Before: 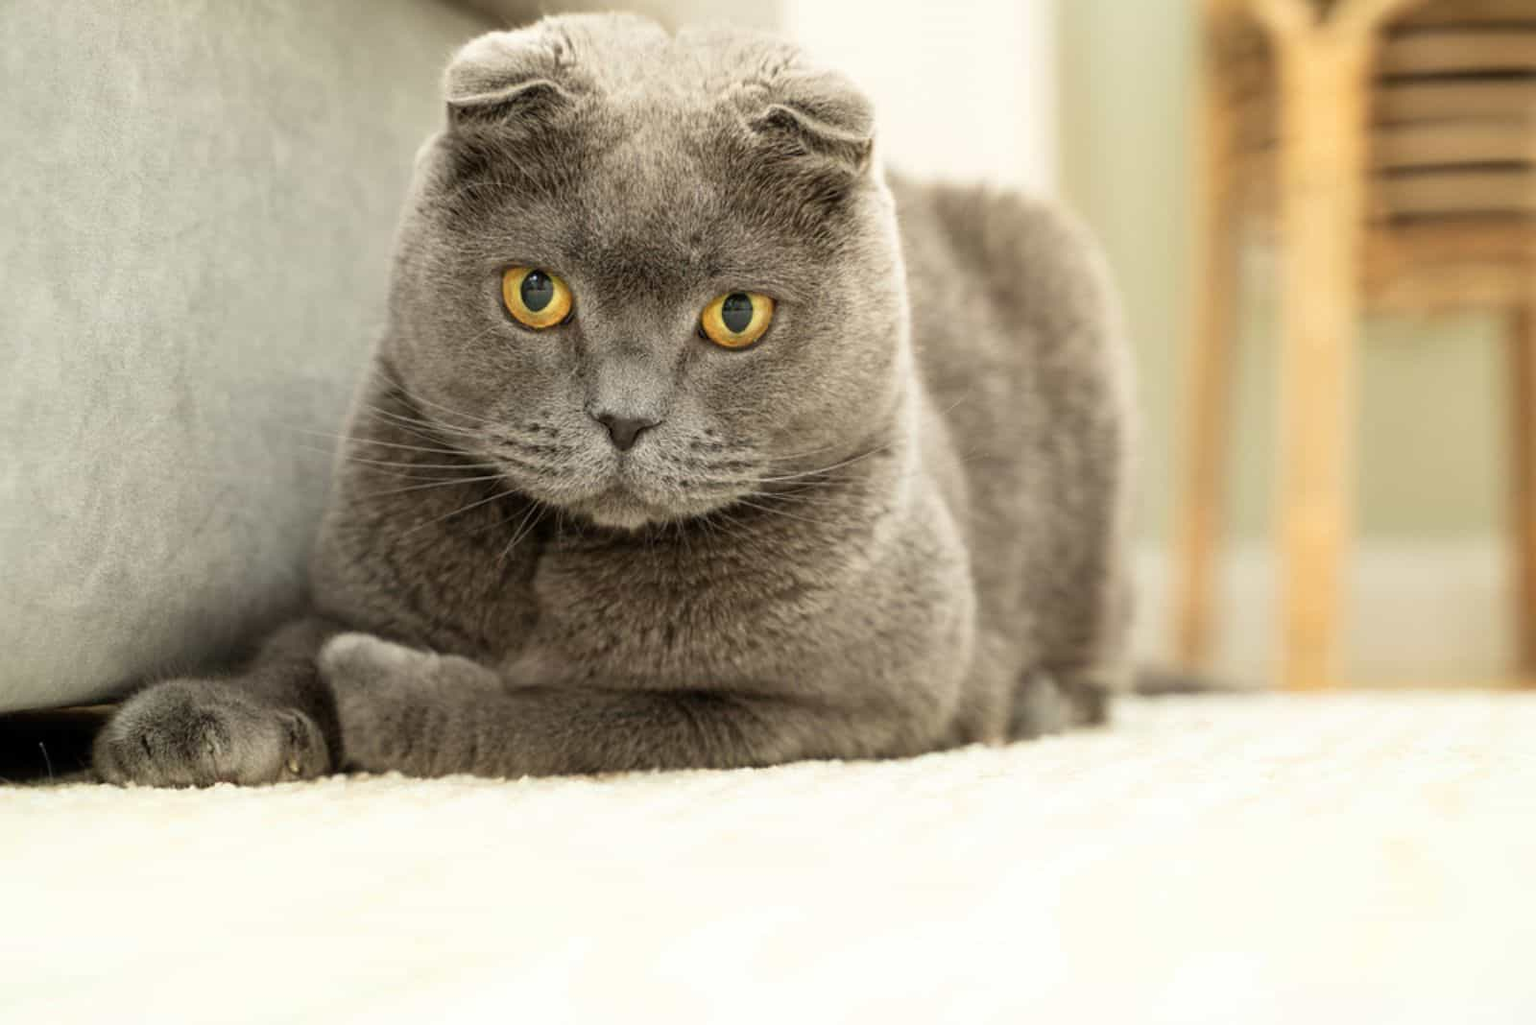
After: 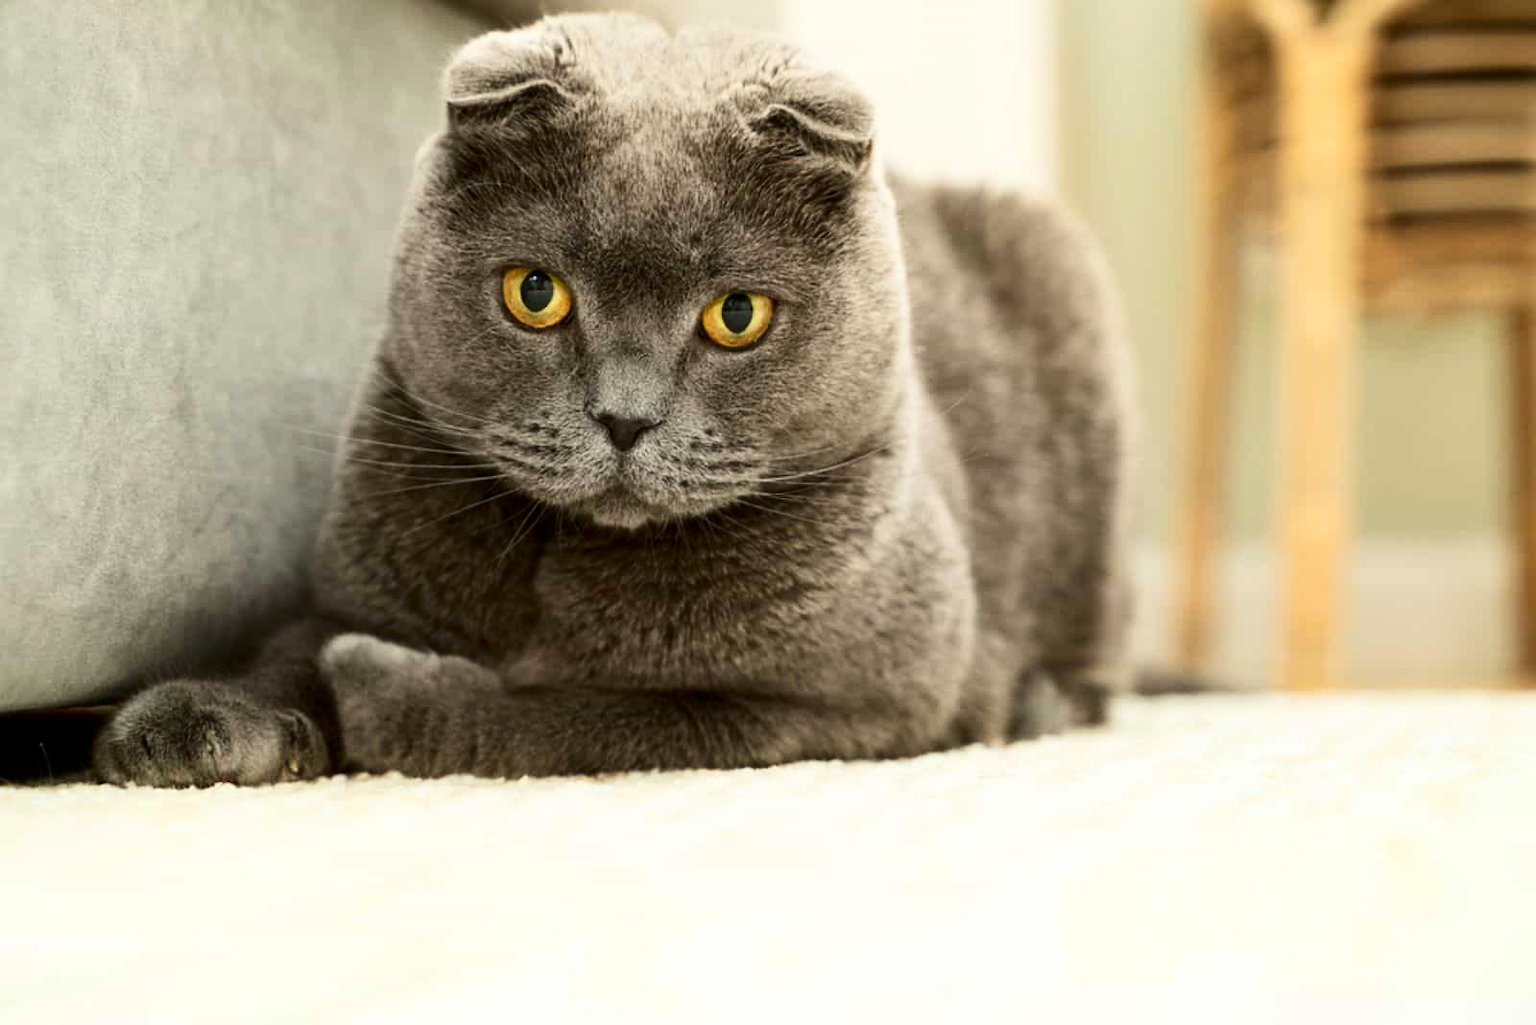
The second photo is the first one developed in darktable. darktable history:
contrast brightness saturation: contrast 0.201, brightness -0.114, saturation 0.099
